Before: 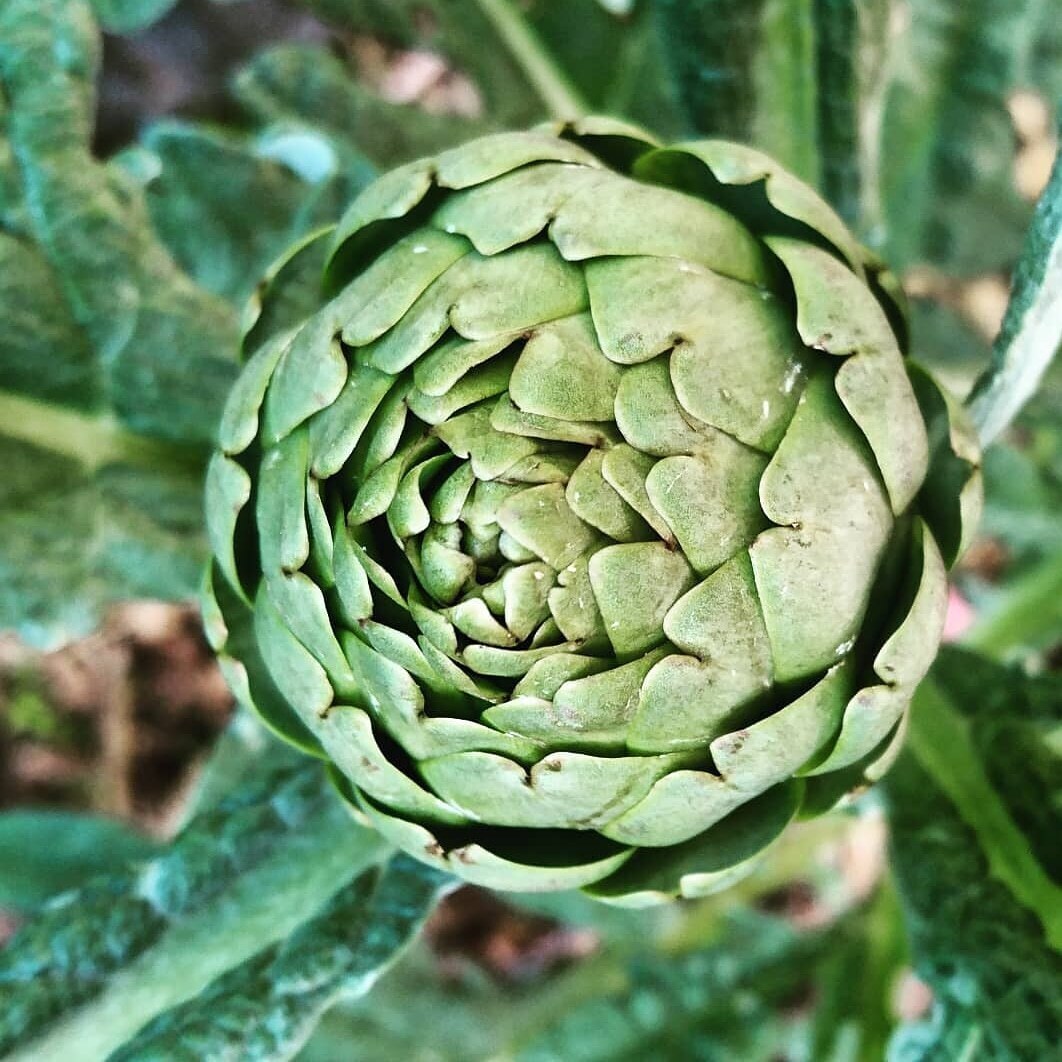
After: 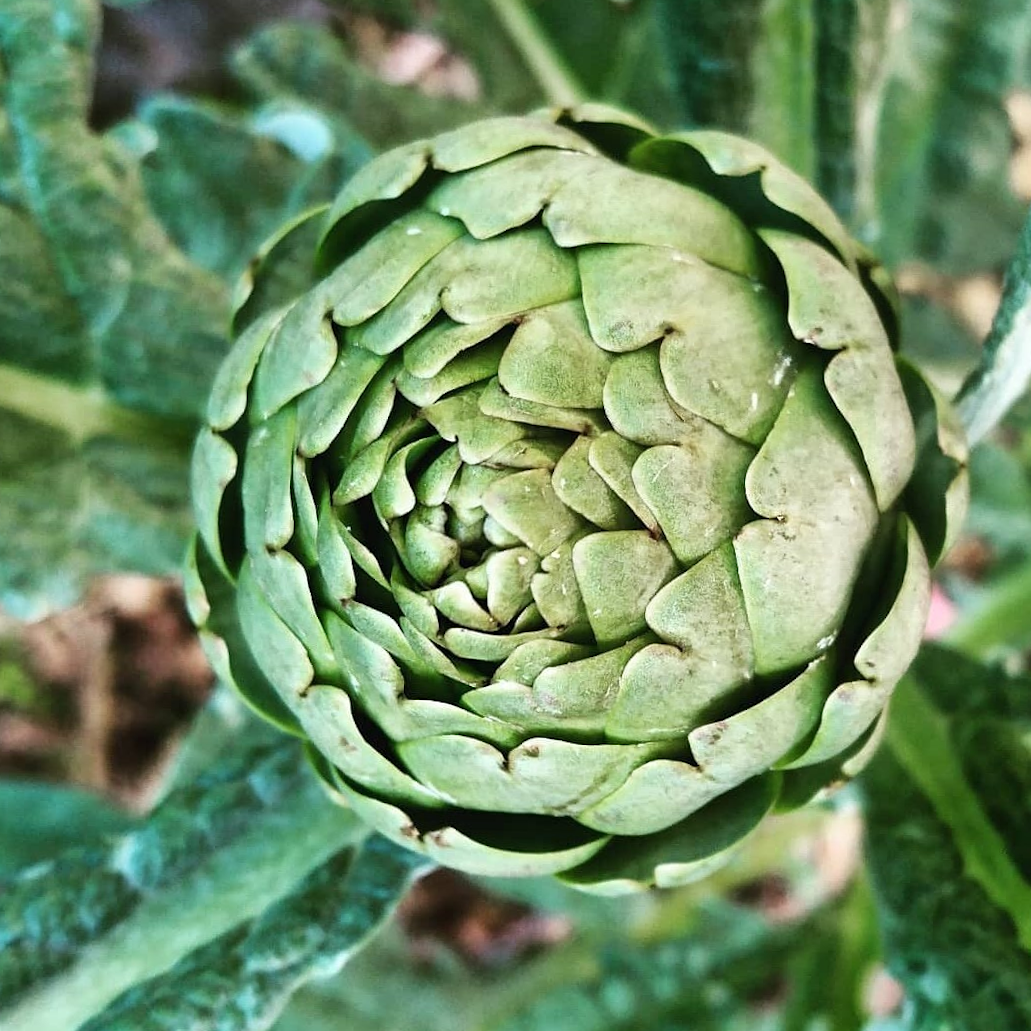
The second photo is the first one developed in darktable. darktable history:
crop and rotate: angle -1.73°
